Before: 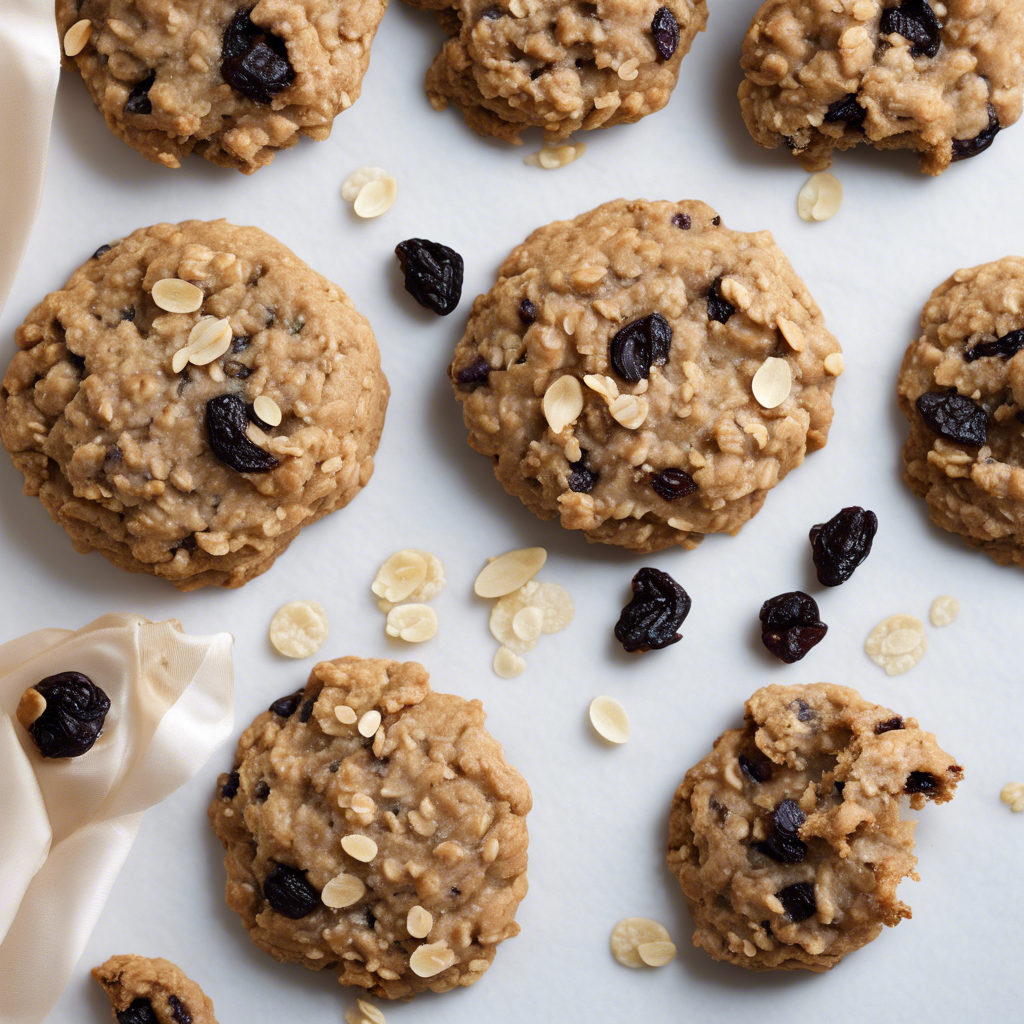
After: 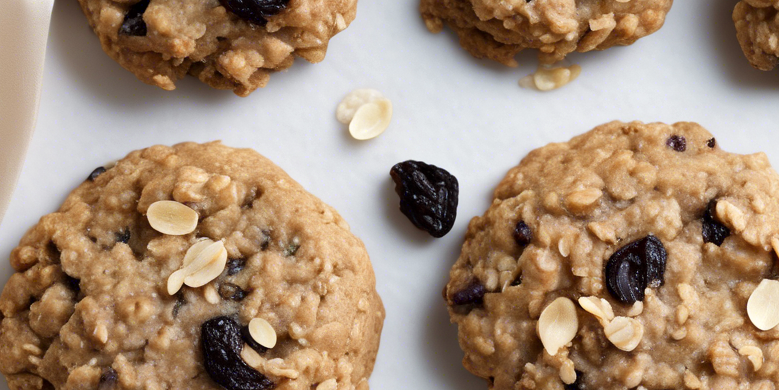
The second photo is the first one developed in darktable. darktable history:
crop: left 0.509%, top 7.637%, right 23.344%, bottom 54.044%
local contrast: mode bilateral grid, contrast 20, coarseness 49, detail 119%, midtone range 0.2
